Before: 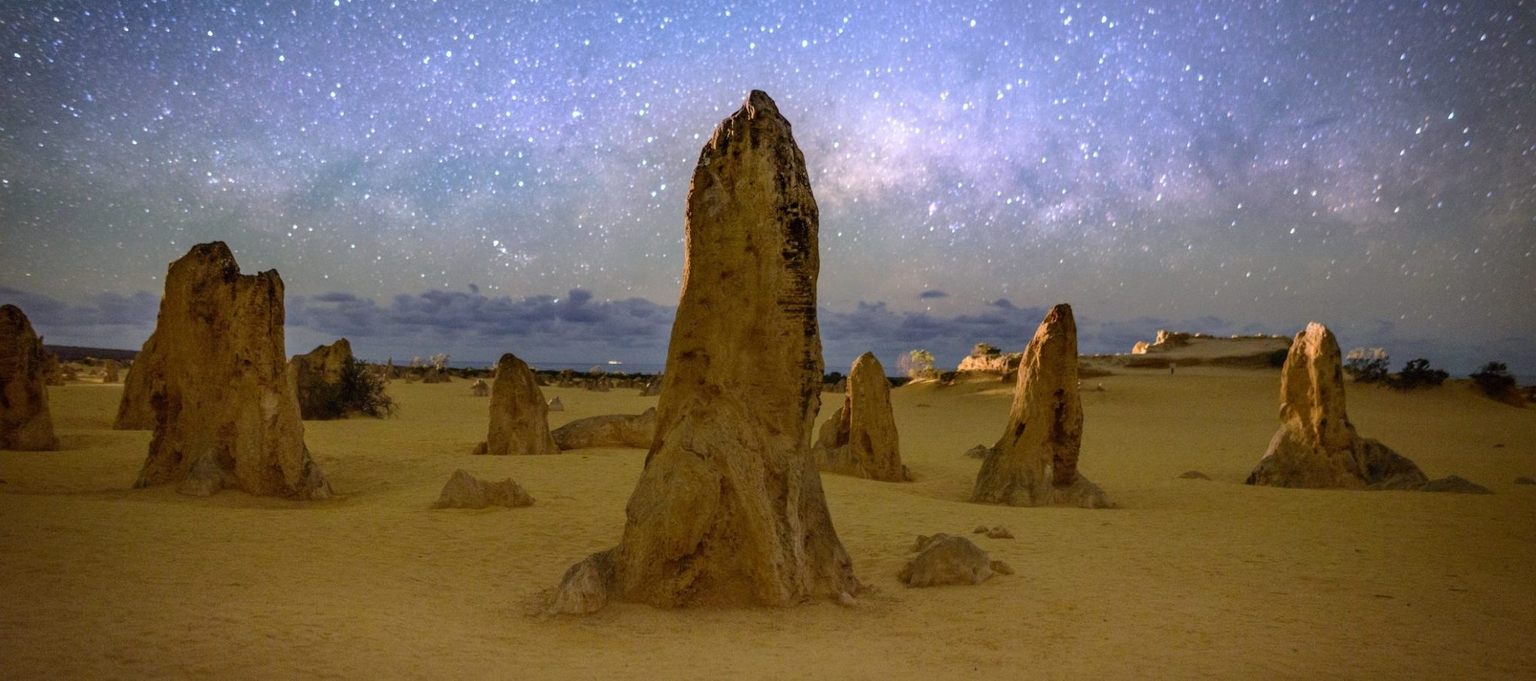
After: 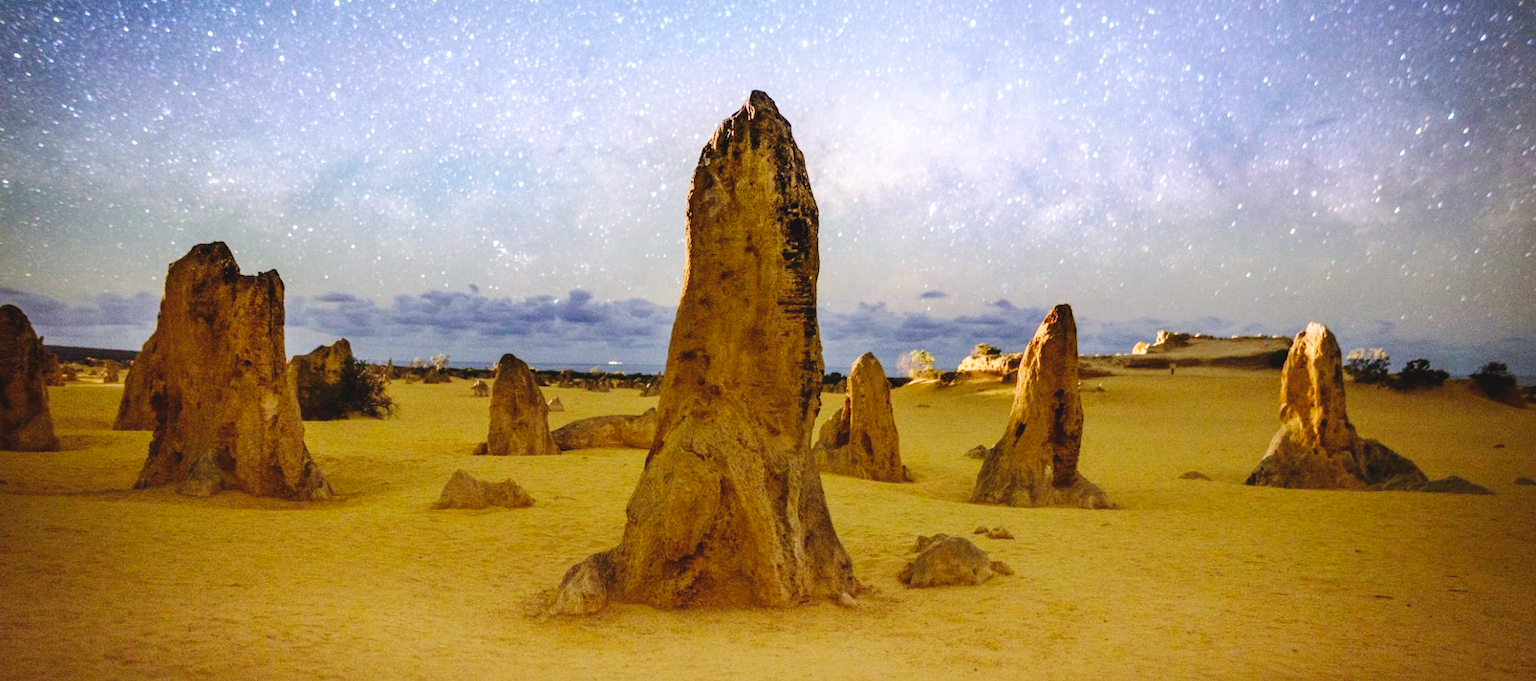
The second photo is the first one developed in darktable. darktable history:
exposure: black level correction -0.014, exposure -0.193 EV, compensate highlight preservation false
base curve: curves: ch0 [(0, 0) (0, 0) (0.002, 0.001) (0.008, 0.003) (0.019, 0.011) (0.037, 0.037) (0.064, 0.11) (0.102, 0.232) (0.152, 0.379) (0.216, 0.524) (0.296, 0.665) (0.394, 0.789) (0.512, 0.881) (0.651, 0.945) (0.813, 0.986) (1, 1)], preserve colors none
